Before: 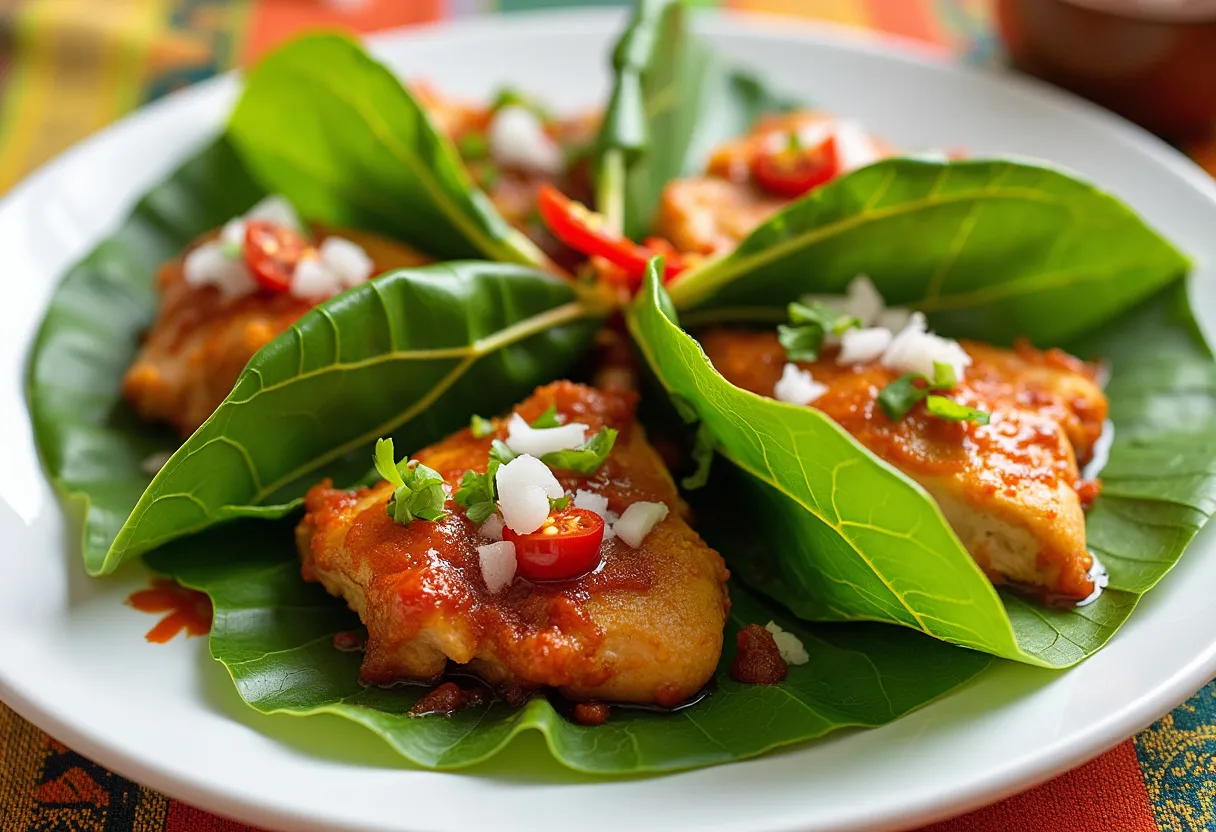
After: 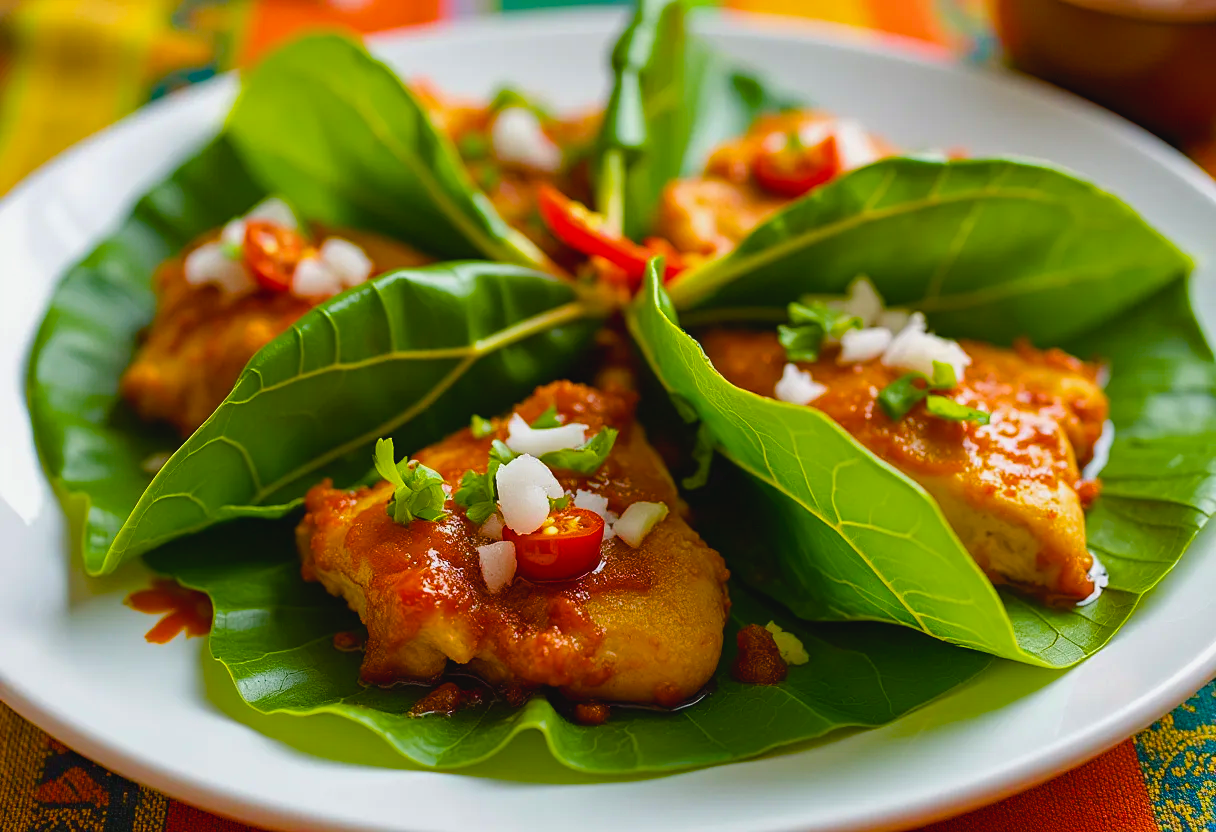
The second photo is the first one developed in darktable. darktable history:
color balance rgb: linear chroma grading › global chroma 49.739%, perceptual saturation grading › global saturation 20%, perceptual saturation grading › highlights -25.147%, perceptual saturation grading › shadows 25.711%, perceptual brilliance grading › global brilliance 2.829%, perceptual brilliance grading › highlights -2.908%, perceptual brilliance grading › shadows 2.691%
contrast brightness saturation: contrast -0.089, brightness -0.04, saturation -0.111
tone equalizer: edges refinement/feathering 500, mask exposure compensation -1.57 EV, preserve details guided filter
haze removal: compatibility mode true, adaptive false
